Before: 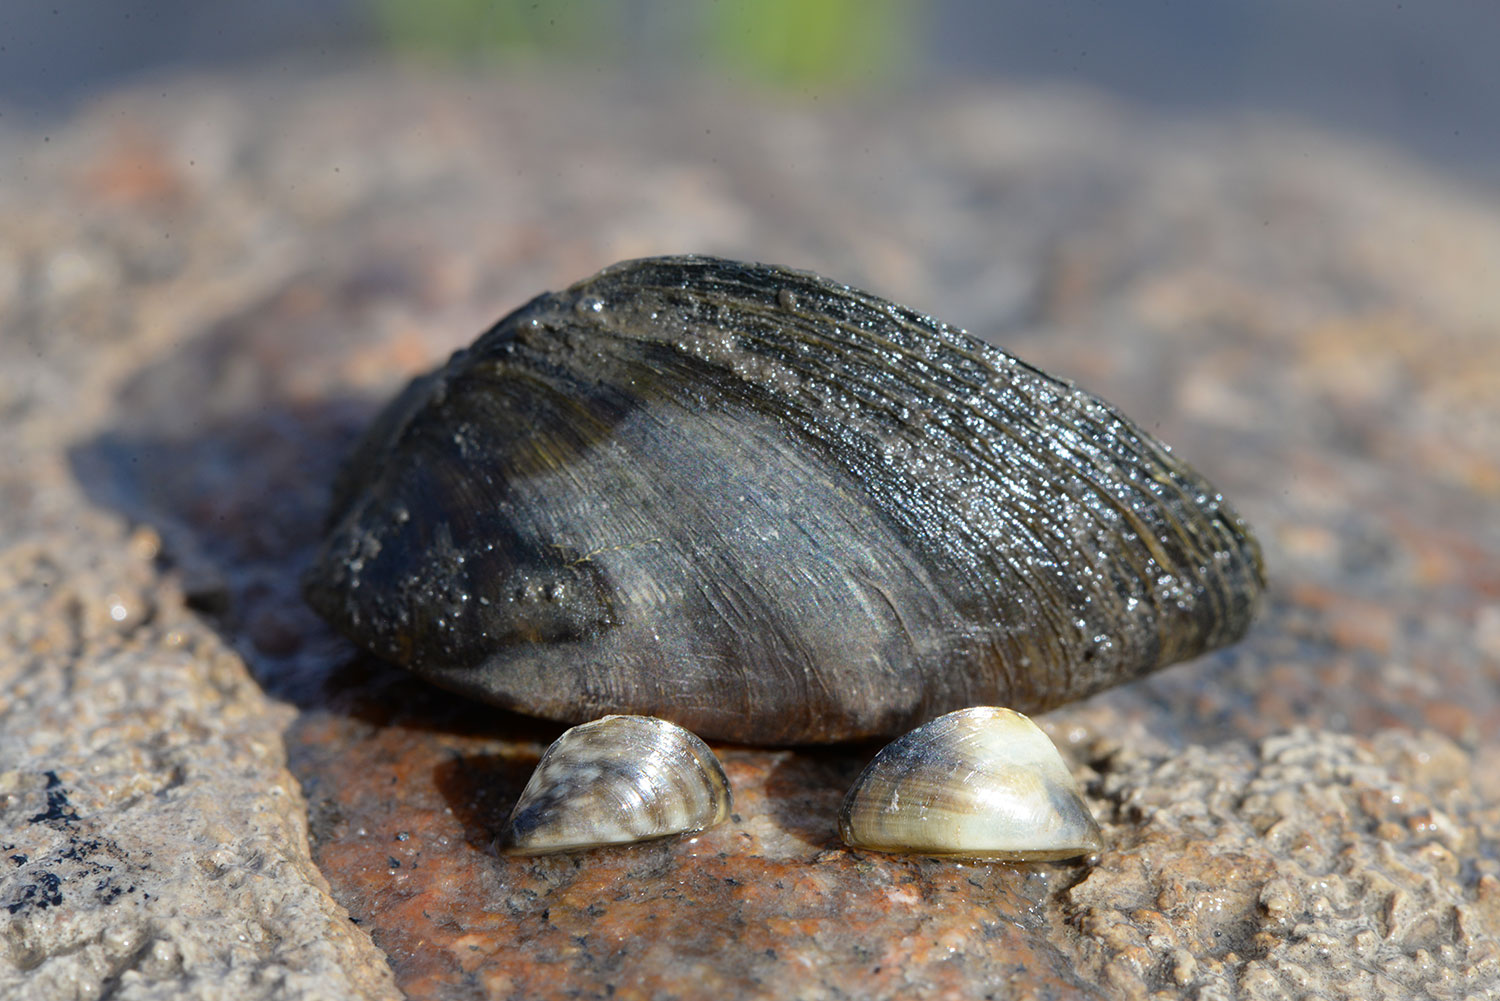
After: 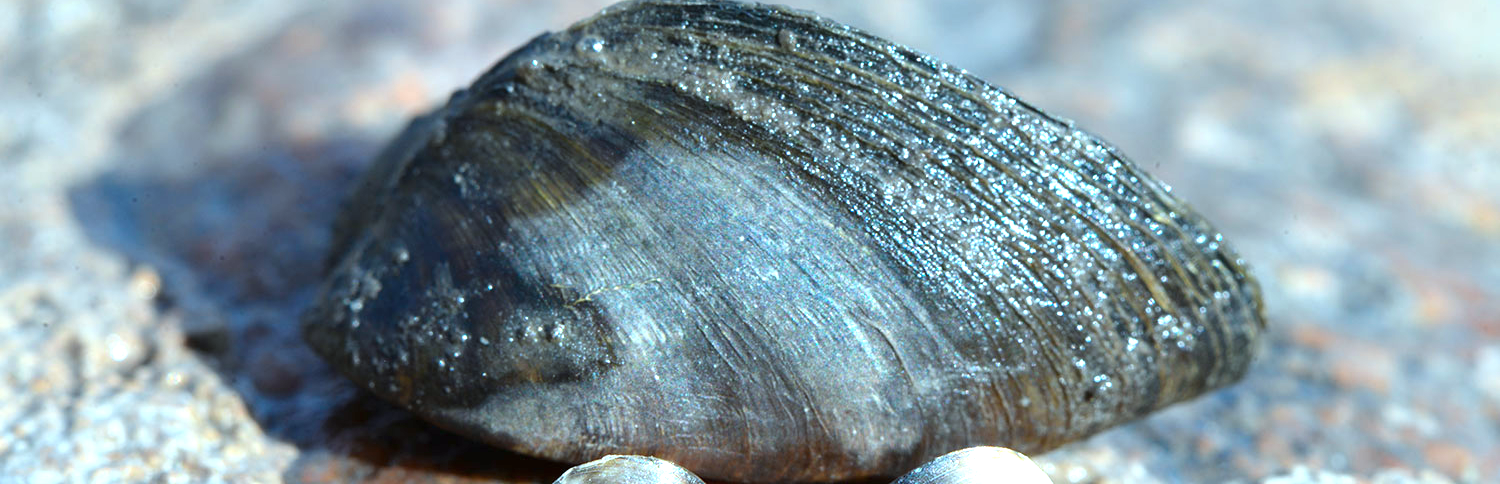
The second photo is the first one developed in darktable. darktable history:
crop and rotate: top 26.056%, bottom 25.543%
color correction: highlights a* -11.71, highlights b* -15.58
exposure: exposure 1 EV, compensate highlight preservation false
